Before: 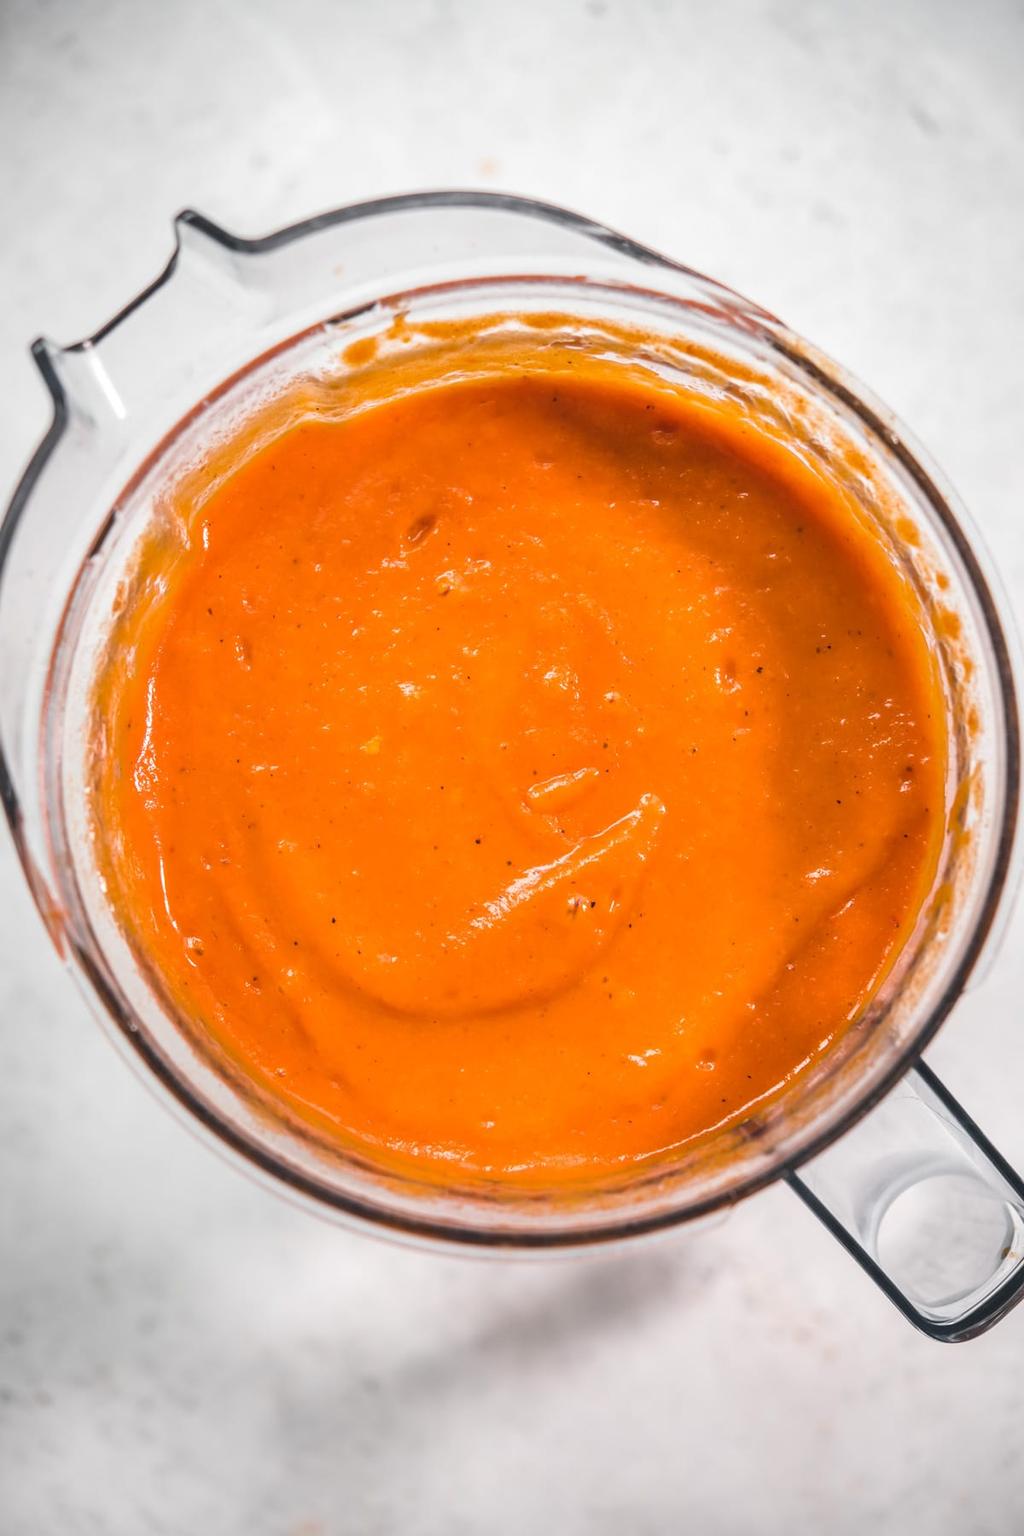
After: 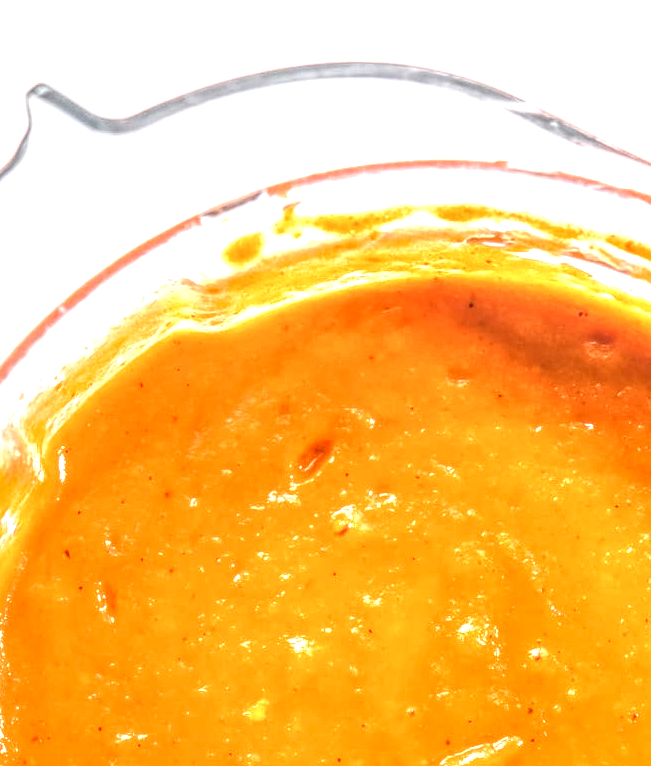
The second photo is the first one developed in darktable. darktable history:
crop: left 14.945%, top 9.061%, right 30.722%, bottom 48.347%
exposure: black level correction 0, exposure 1.103 EV, compensate highlight preservation false
local contrast: highlights 4%, shadows 2%, detail 201%, midtone range 0.25
